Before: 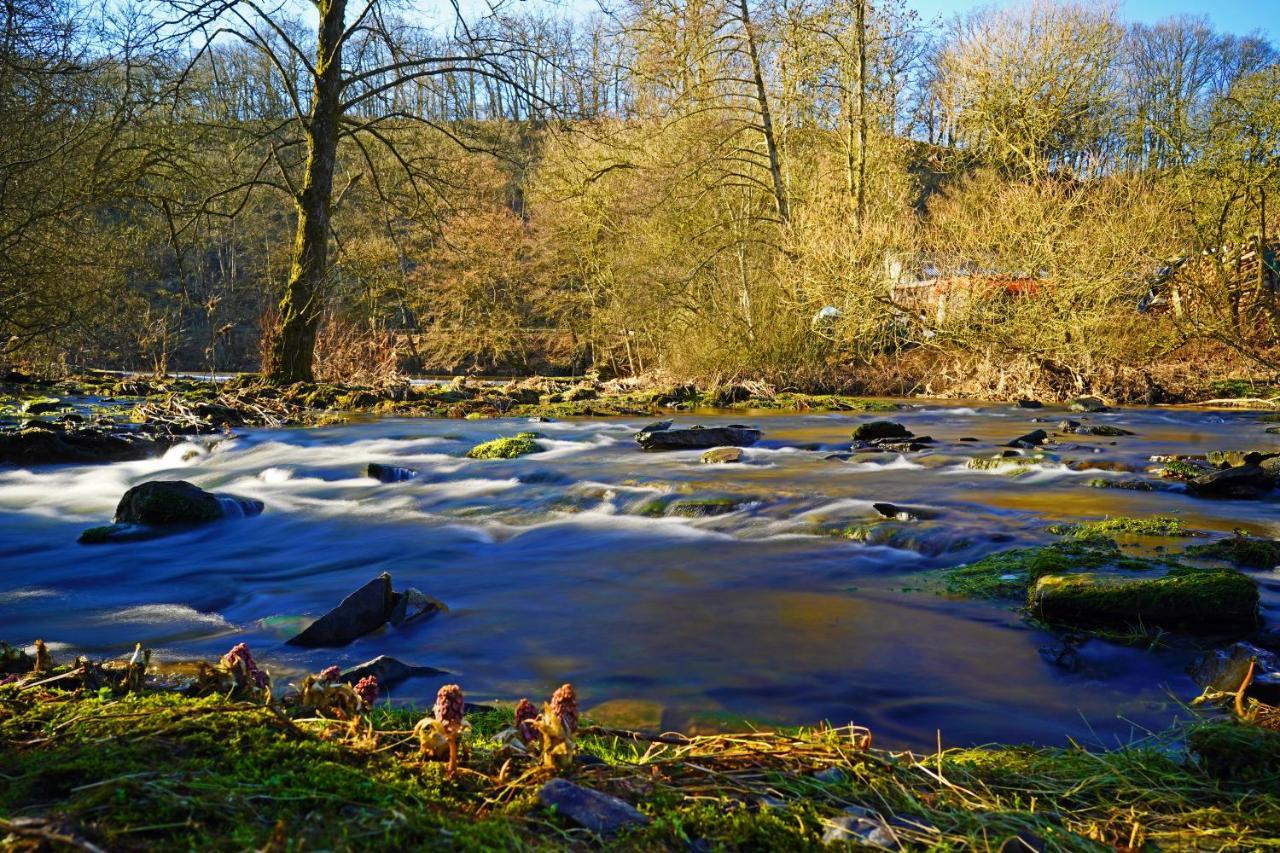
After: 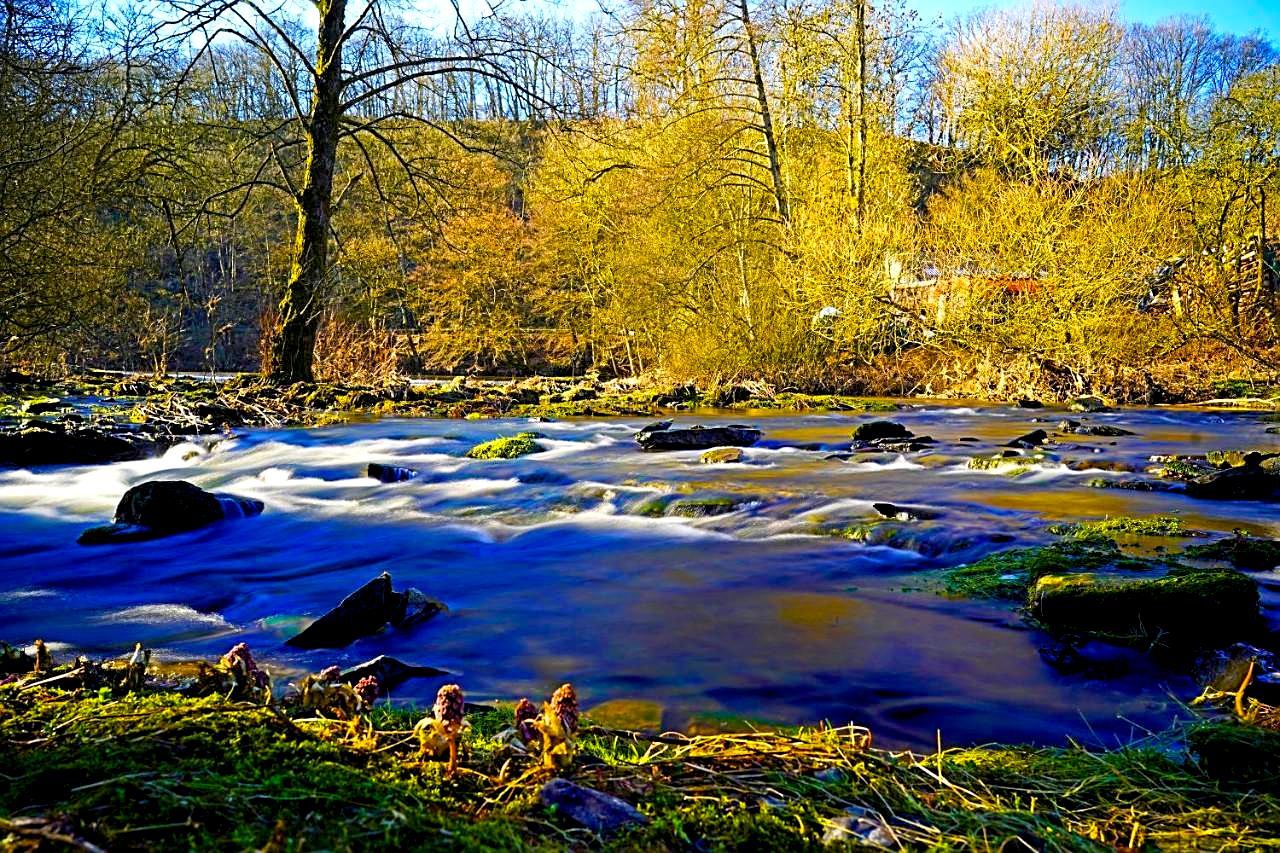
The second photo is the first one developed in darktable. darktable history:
sharpen: on, module defaults
color balance rgb: shadows lift › luminance -21.525%, shadows lift › chroma 6.65%, shadows lift › hue 272.17°, global offset › luminance -0.877%, shadows fall-off 102.787%, perceptual saturation grading › global saturation 36.755%, perceptual brilliance grading › global brilliance 9.69%, perceptual brilliance grading › shadows 15.47%, mask middle-gray fulcrum 22.407%
